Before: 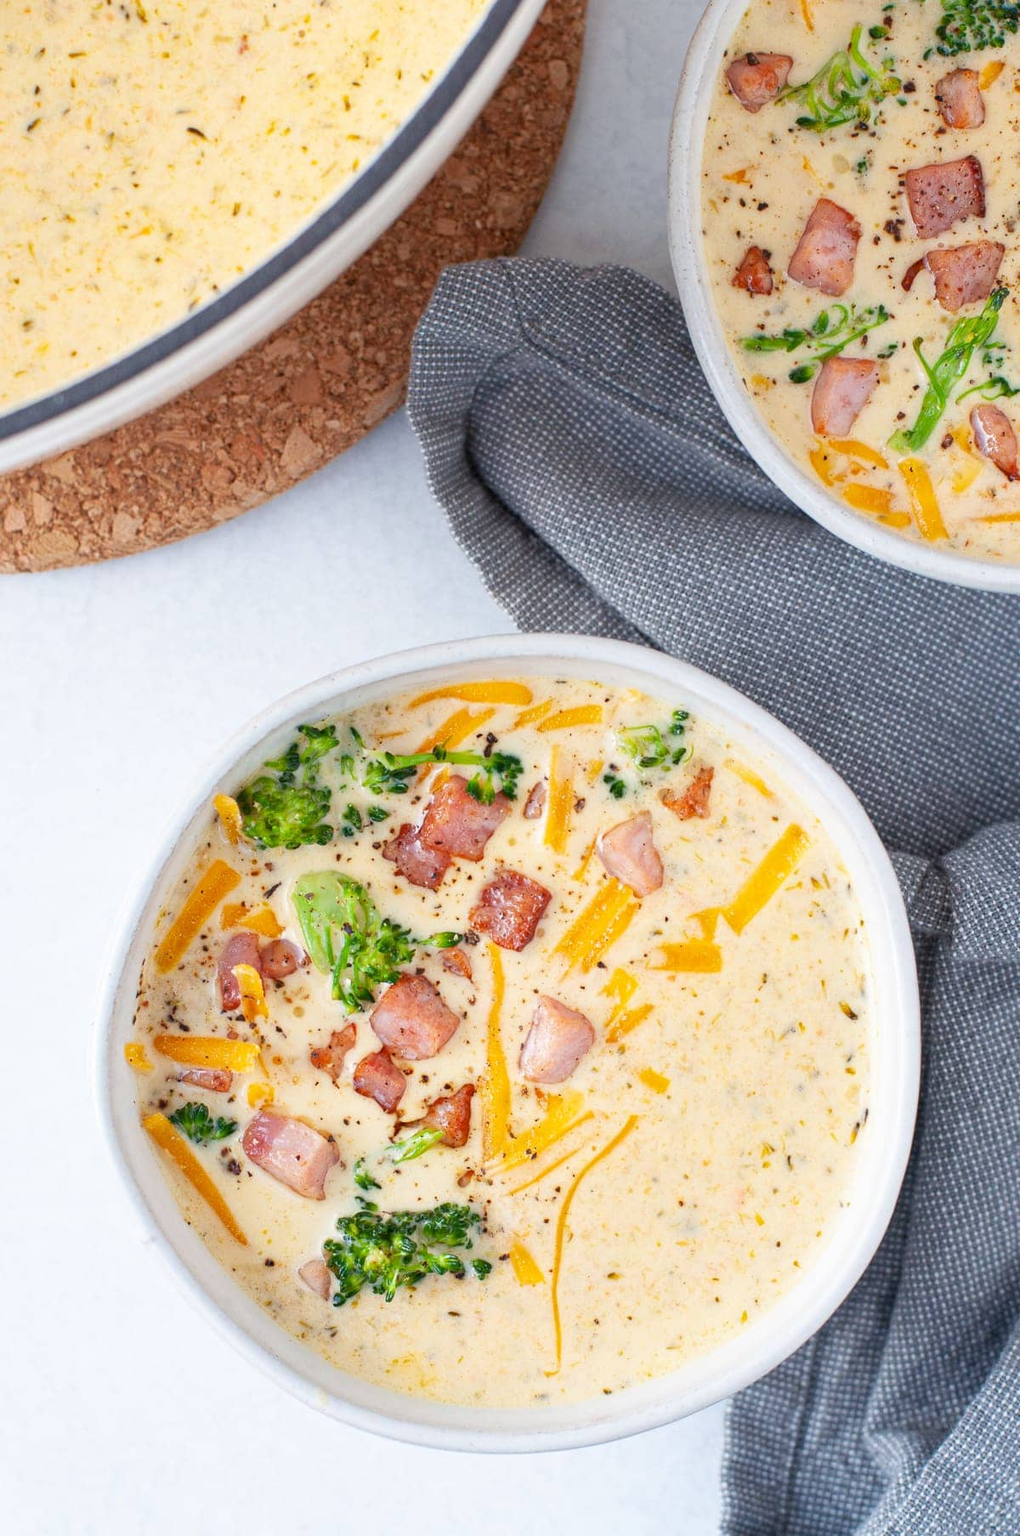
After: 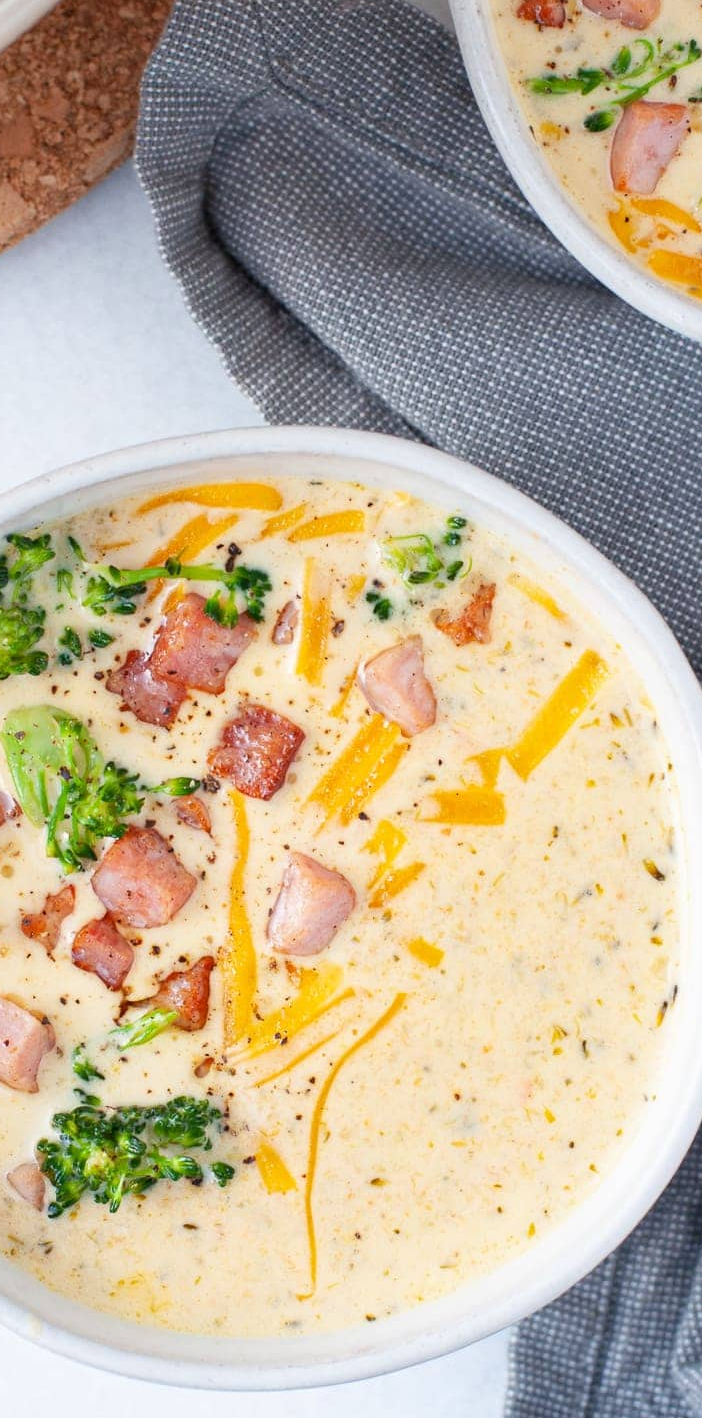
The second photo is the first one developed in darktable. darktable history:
crop and rotate: left 28.704%, top 17.681%, right 12.743%, bottom 3.816%
